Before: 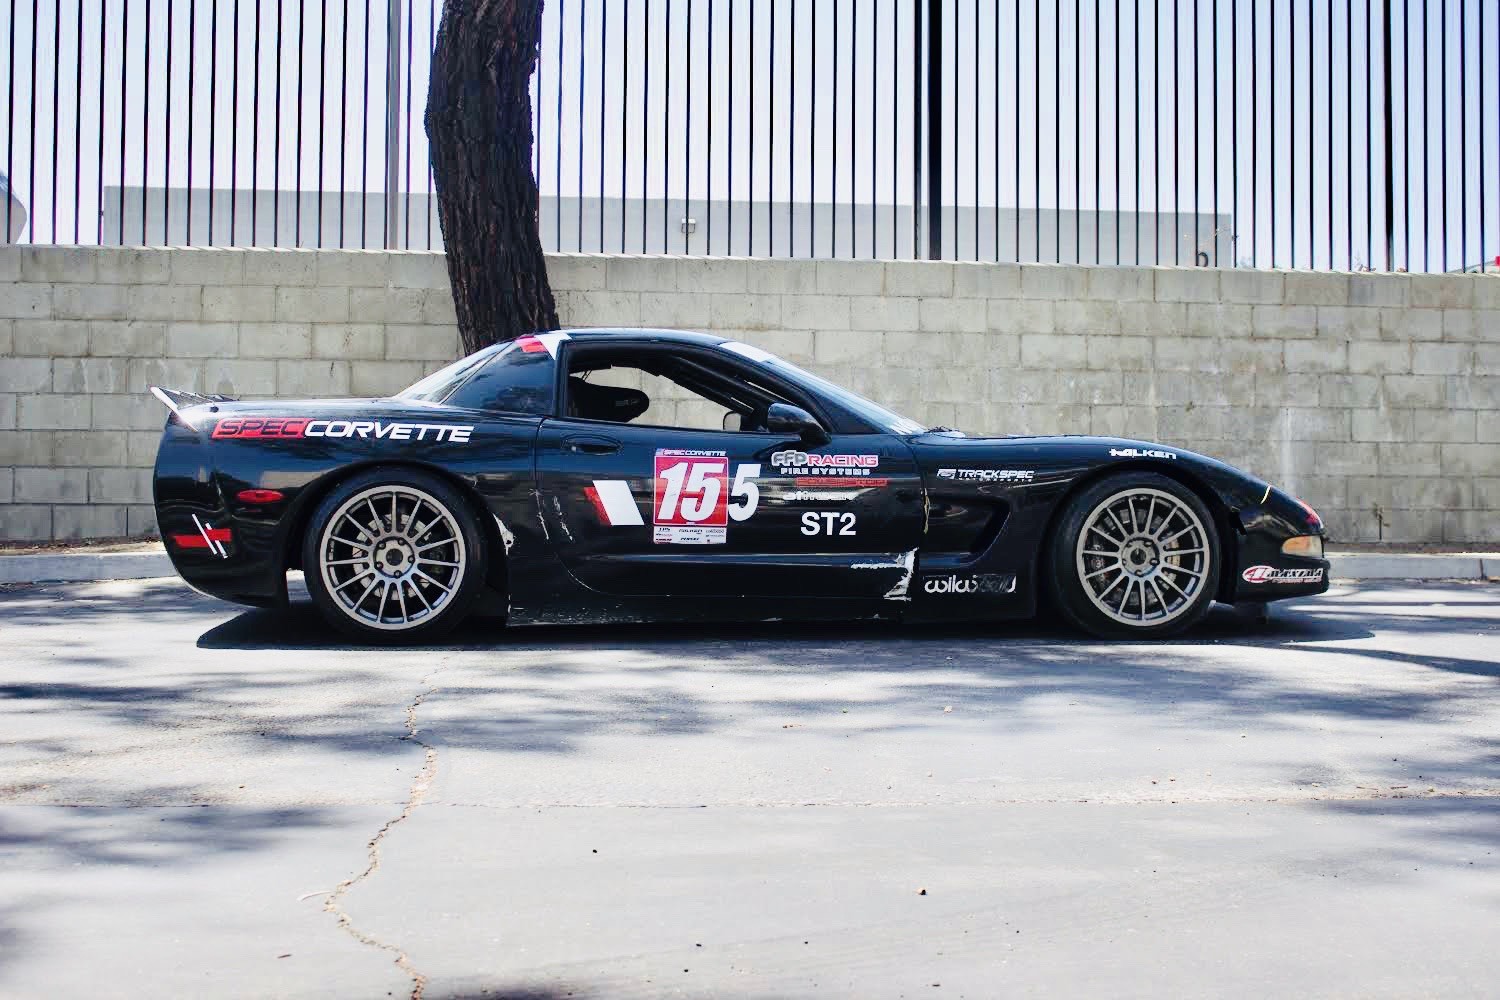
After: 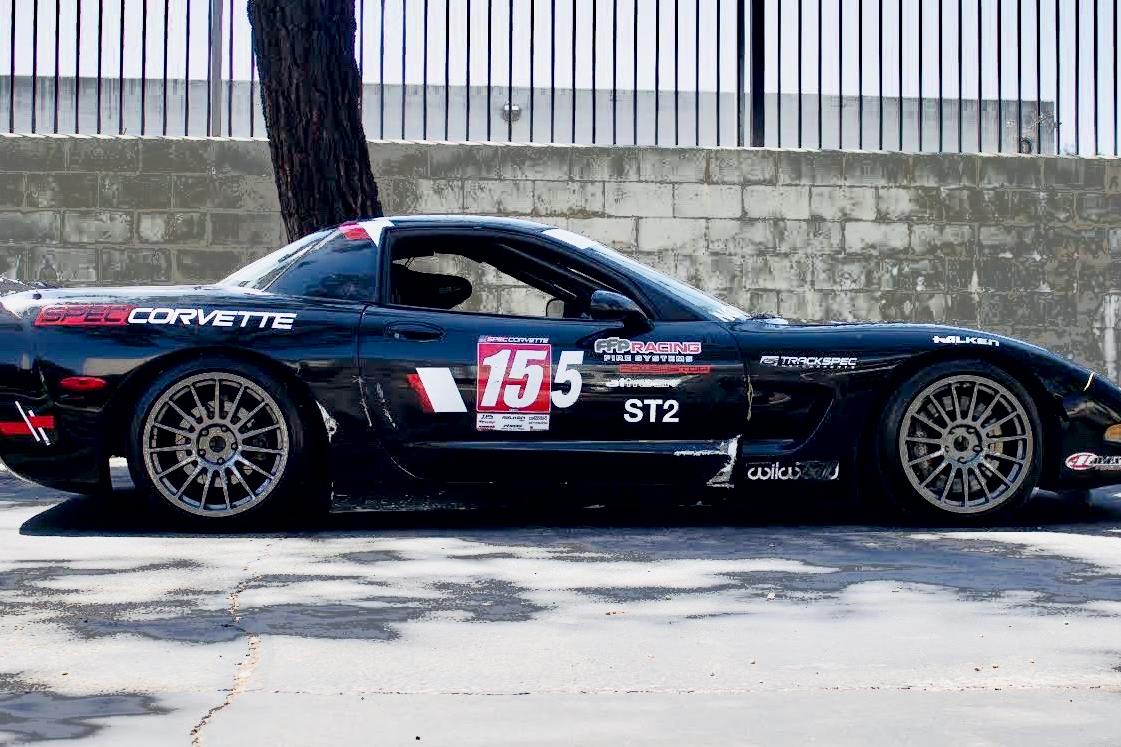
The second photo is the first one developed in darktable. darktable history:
rotate and perspective: automatic cropping original format, crop left 0, crop top 0
exposure: black level correction 0.009, compensate highlight preservation false
fill light: exposure -0.73 EV, center 0.69, width 2.2
crop and rotate: left 11.831%, top 11.346%, right 13.429%, bottom 13.899%
